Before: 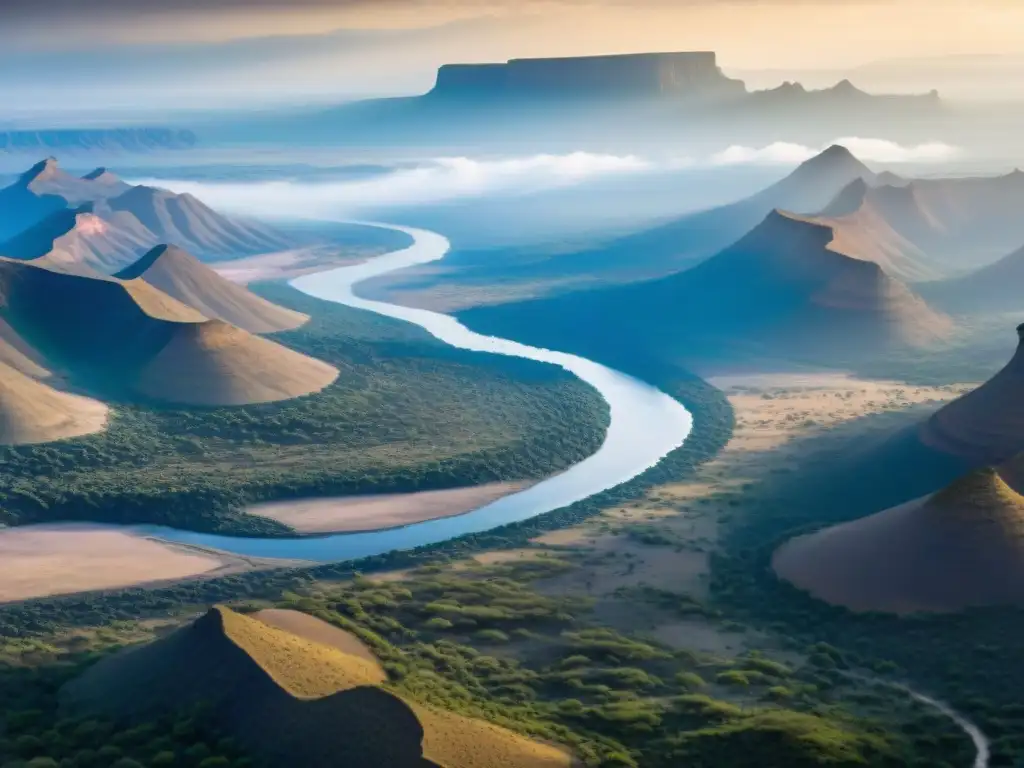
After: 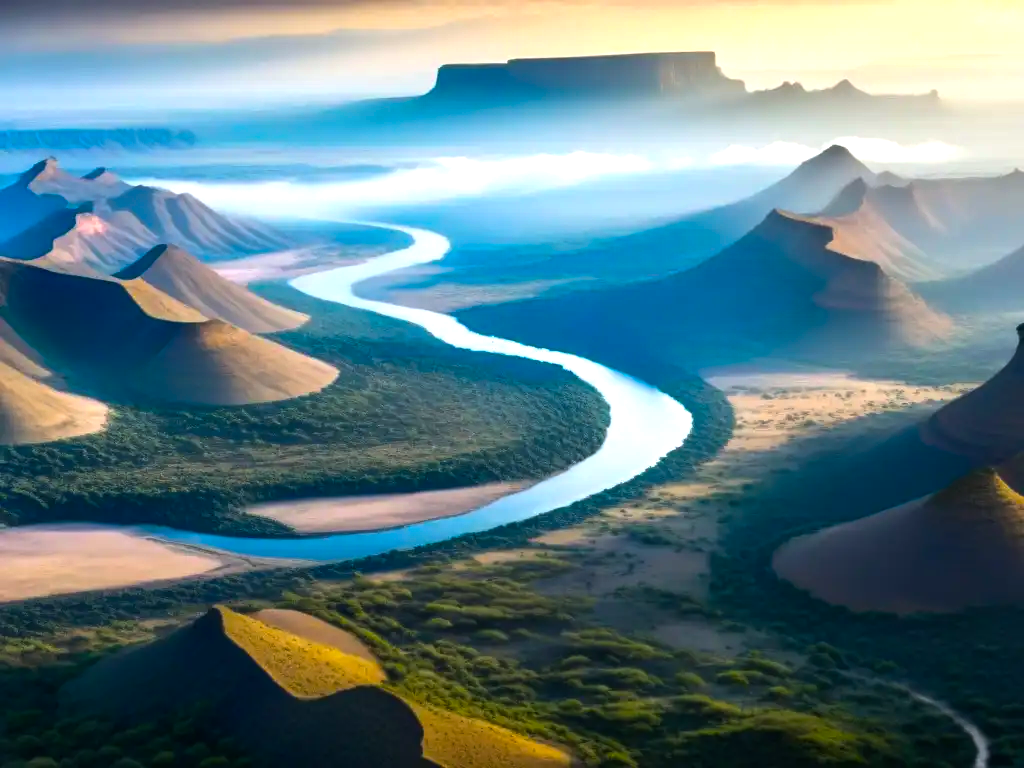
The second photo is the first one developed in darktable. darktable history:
color balance rgb: shadows lift › luminance -20.003%, linear chroma grading › global chroma 20.576%, perceptual saturation grading › global saturation 9.953%, perceptual brilliance grading › global brilliance 15.565%, perceptual brilliance grading › shadows -34.585%, global vibrance 20%
